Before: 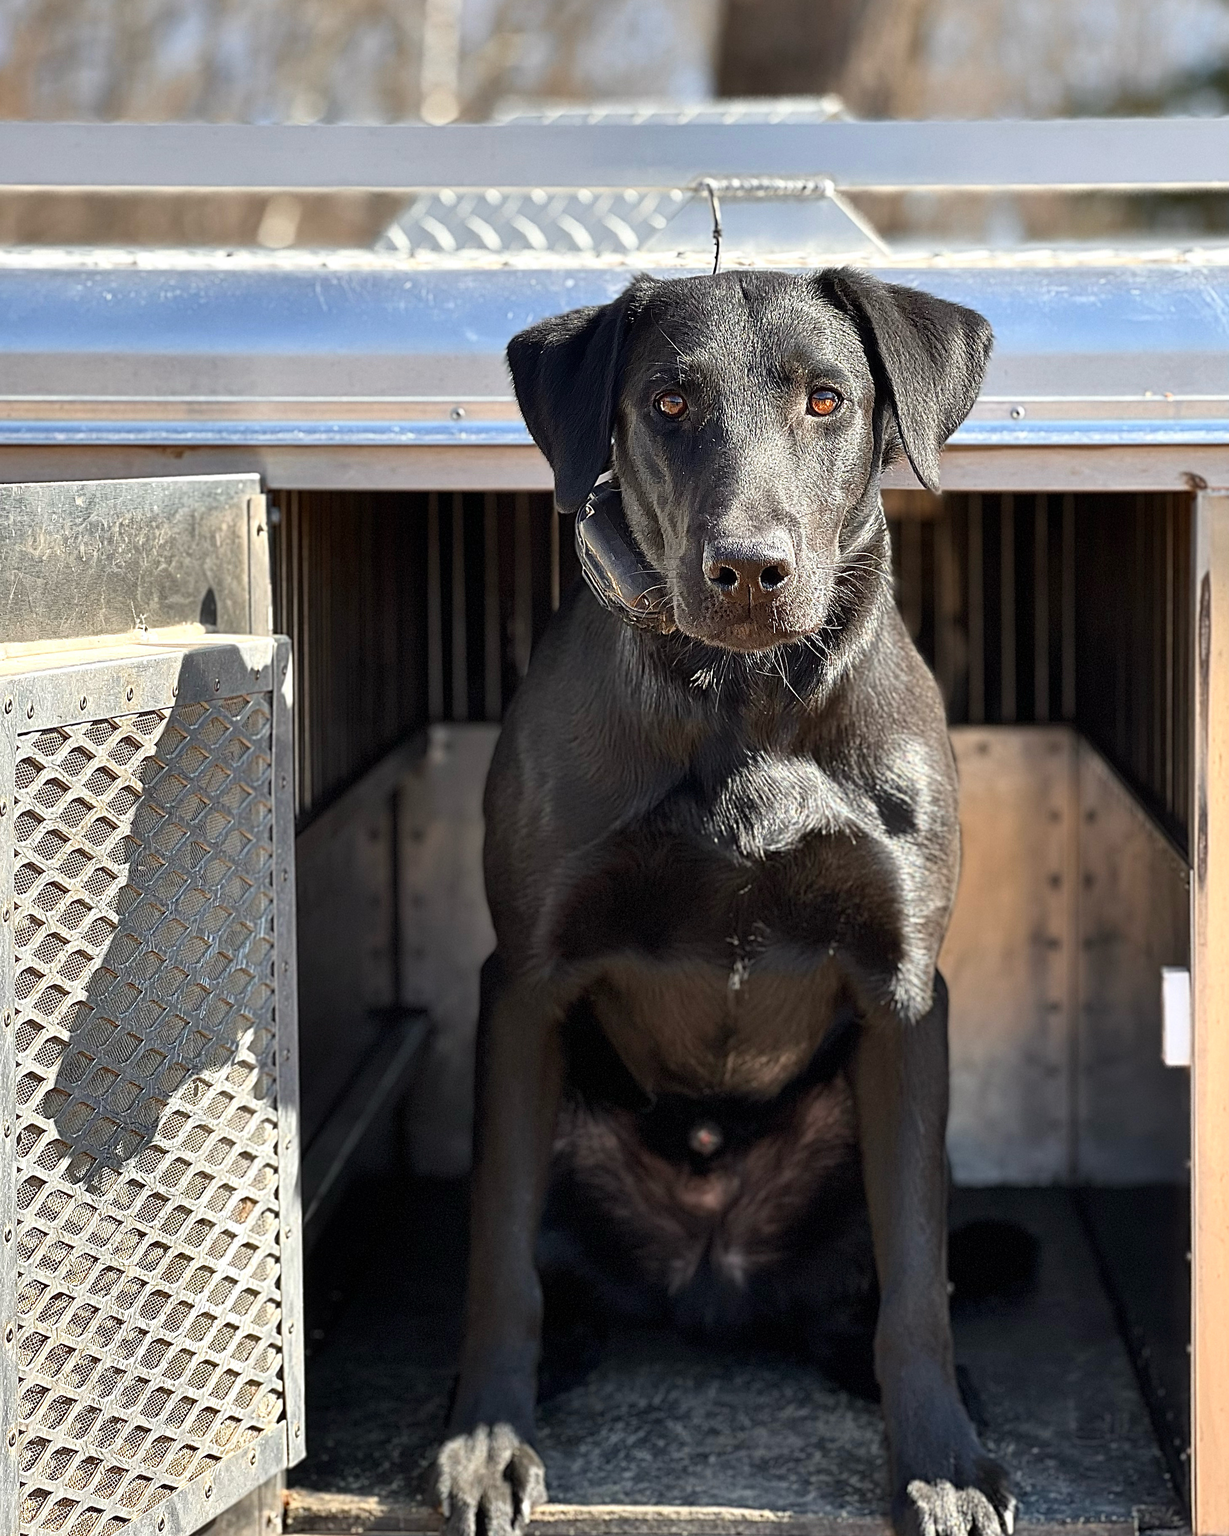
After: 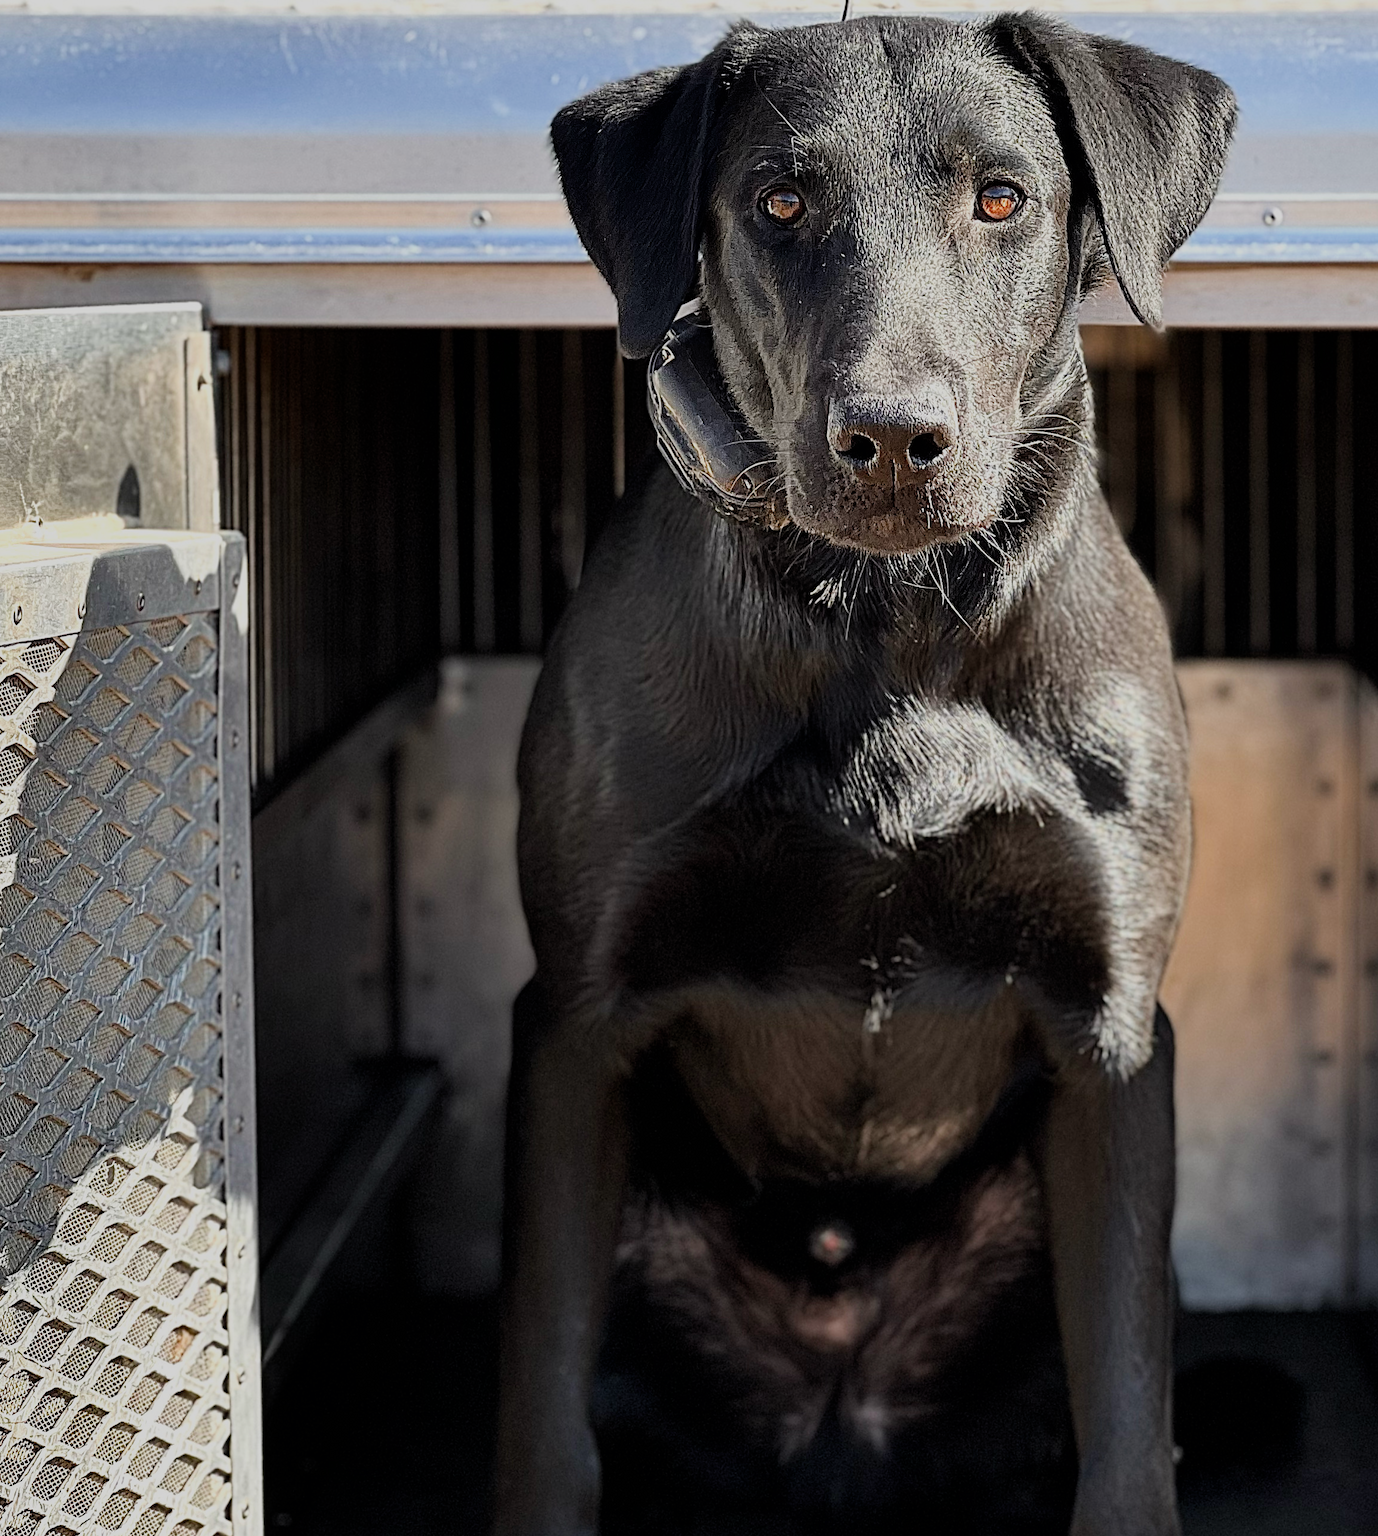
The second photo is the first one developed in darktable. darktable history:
crop: left 9.568%, top 16.904%, right 11.081%, bottom 12.355%
filmic rgb: black relative exposure -16 EV, white relative exposure 6.91 EV, threshold 2.96 EV, hardness 4.7, enable highlight reconstruction true
